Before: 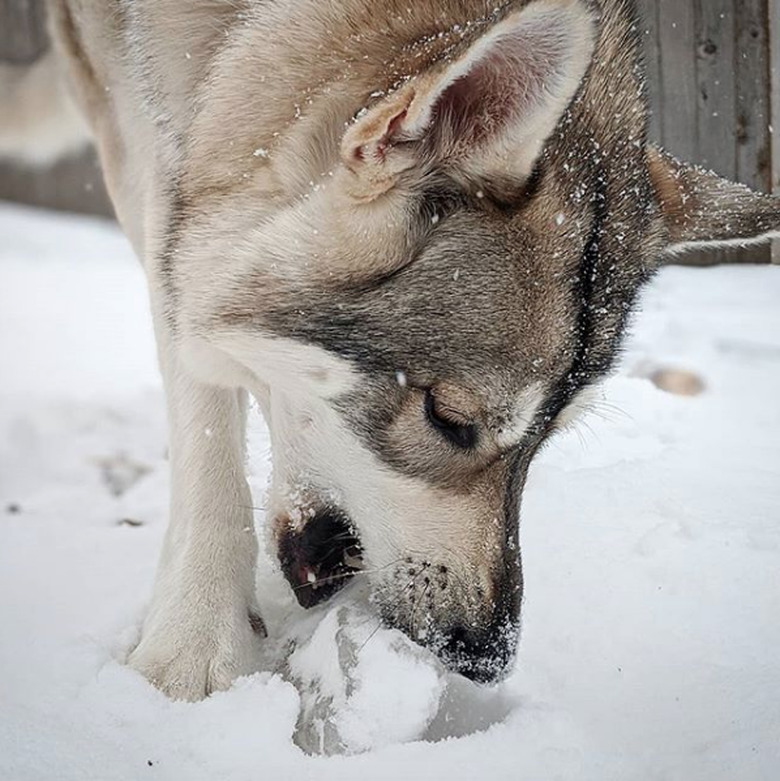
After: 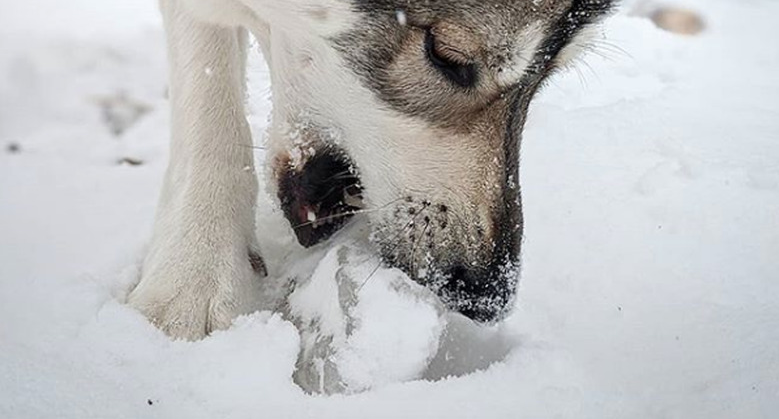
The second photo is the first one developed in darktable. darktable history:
crop and rotate: top 46.328%, right 0.117%
